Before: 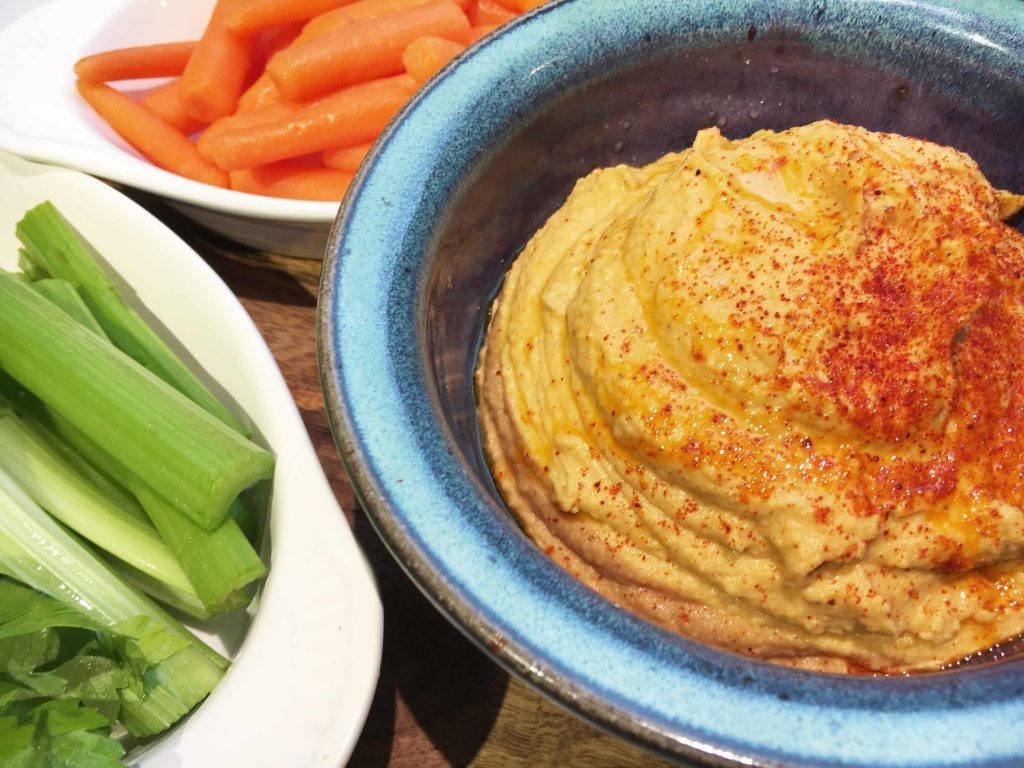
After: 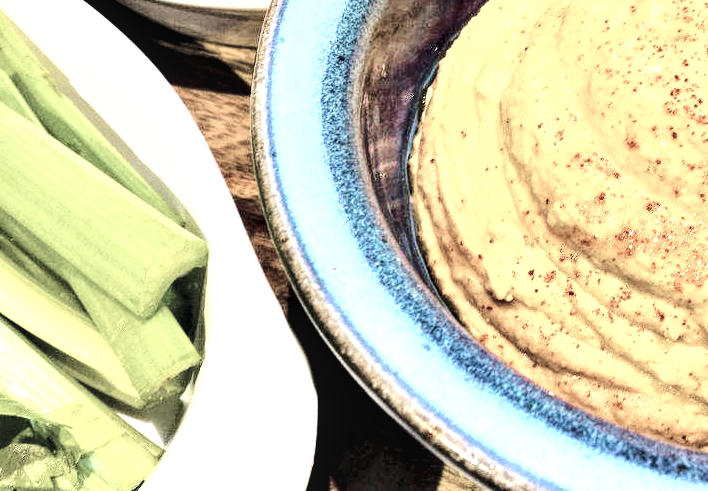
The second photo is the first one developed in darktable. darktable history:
contrast equalizer: octaves 7, y [[0.6 ×6], [0.55 ×6], [0 ×6], [0 ×6], [0 ×6]]
local contrast: highlights 95%, shadows 87%, detail 160%, midtone range 0.2
color zones: curves: ch1 [(0, 0.34) (0.143, 0.164) (0.286, 0.152) (0.429, 0.176) (0.571, 0.173) (0.714, 0.188) (0.857, 0.199) (1, 0.34)]
shadows and highlights: shadows 20.2, highlights -21.05, highlights color adjustment 52.5%, soften with gaussian
exposure: exposure 0.788 EV, compensate highlight preservation false
crop: left 6.499%, top 27.658%, right 24.268%, bottom 8.346%
color balance rgb: shadows lift › chroma 0.808%, shadows lift › hue 113.36°, perceptual saturation grading › global saturation 29.988%, perceptual brilliance grading › mid-tones 9.399%, perceptual brilliance grading › shadows 14.403%, global vibrance 59.257%
base curve: curves: ch0 [(0, 0) (0.036, 0.037) (0.121, 0.228) (0.46, 0.76) (0.859, 0.983) (1, 1)]
